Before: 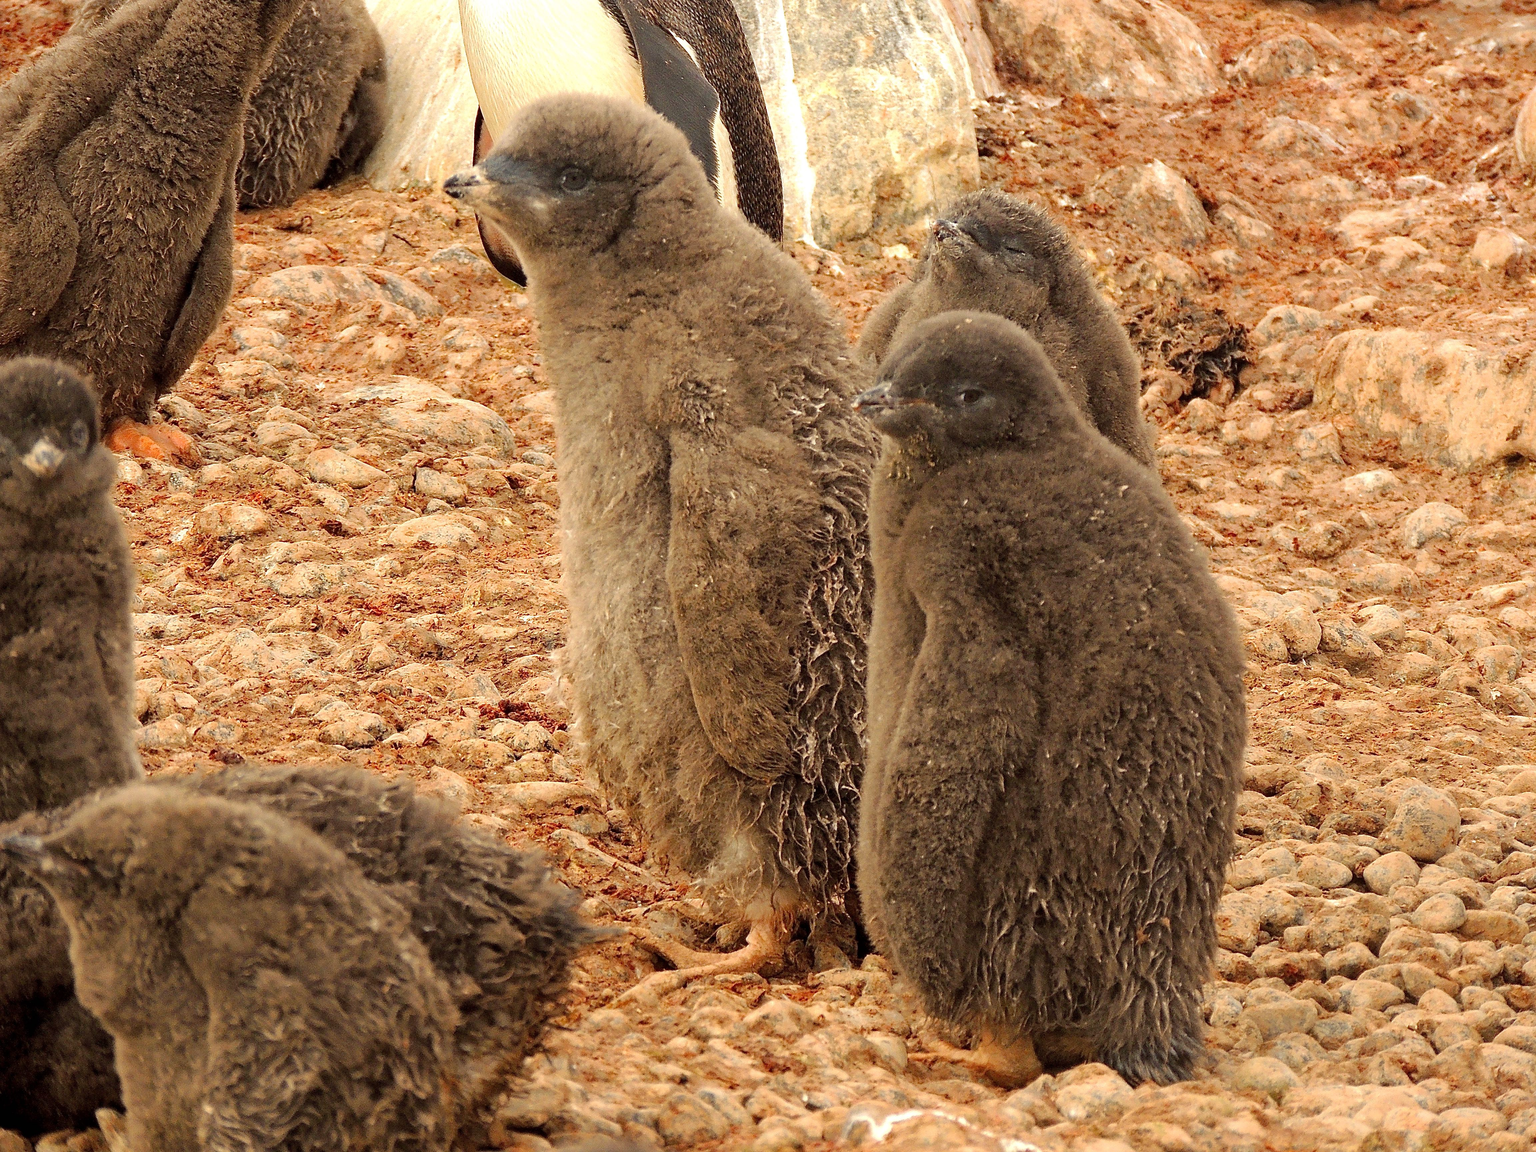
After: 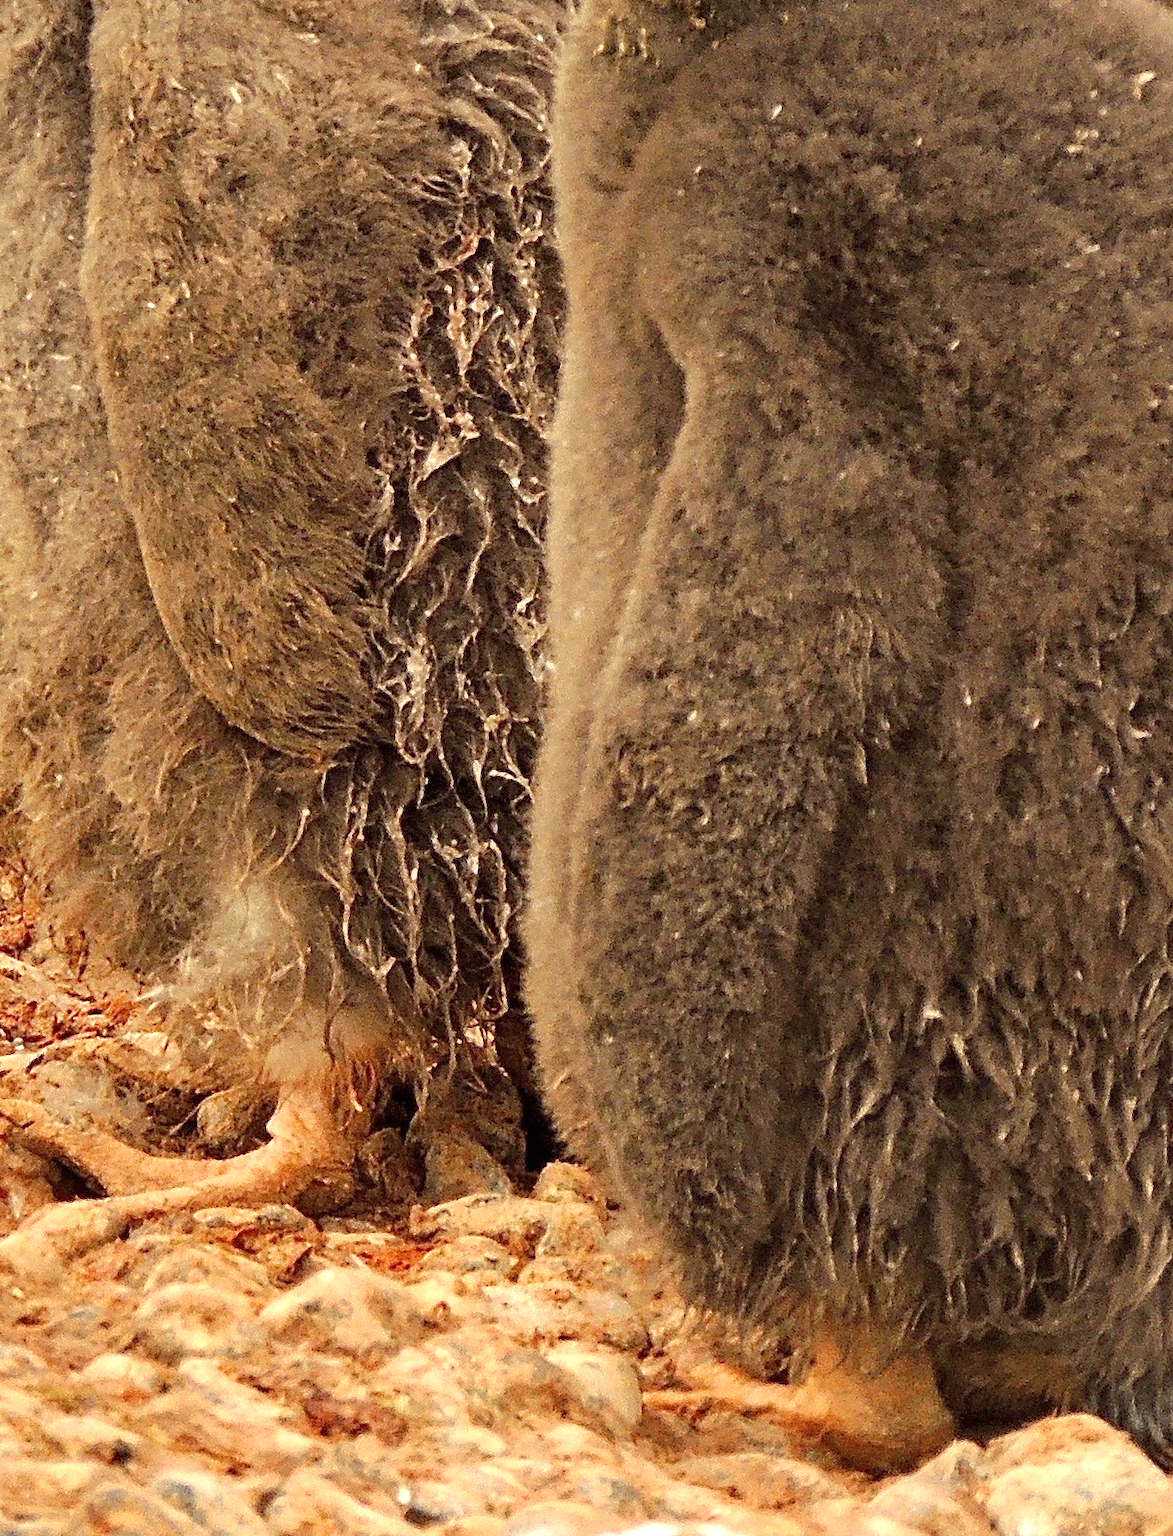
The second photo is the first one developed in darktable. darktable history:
exposure: black level correction 0, exposure 0.498 EV, compensate exposure bias true, compensate highlight preservation false
crop: left 41.109%, top 39.454%, right 25.998%, bottom 3.159%
